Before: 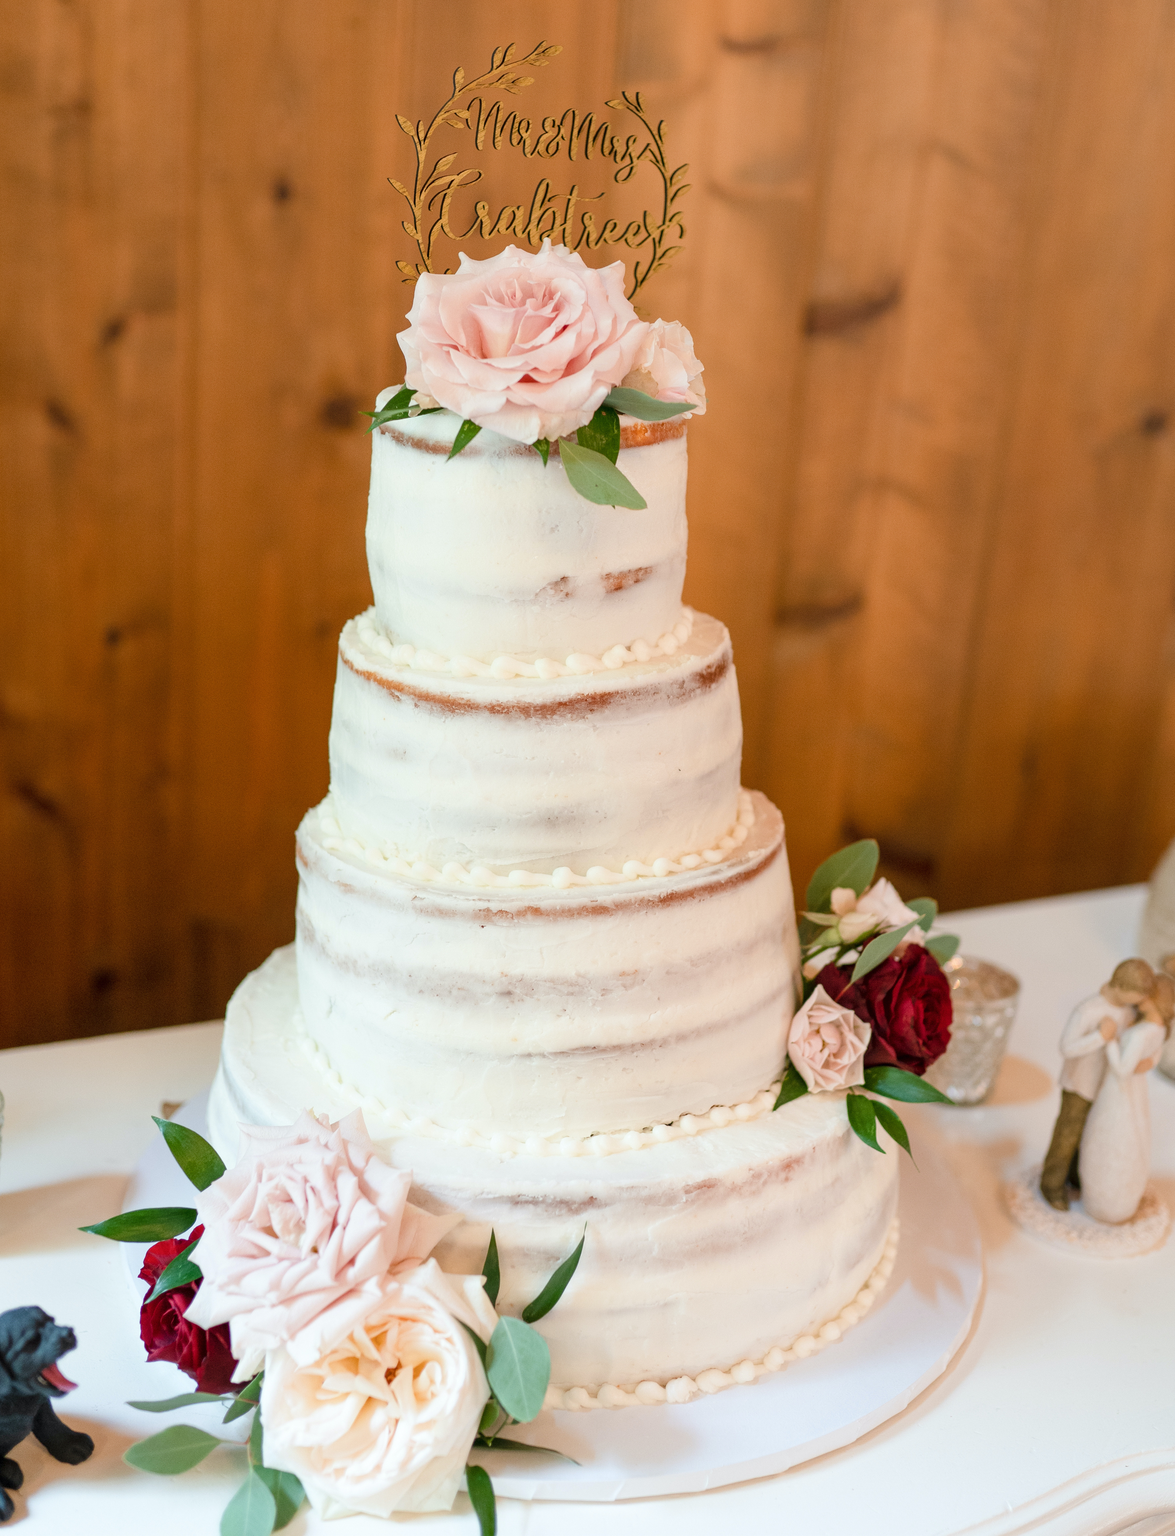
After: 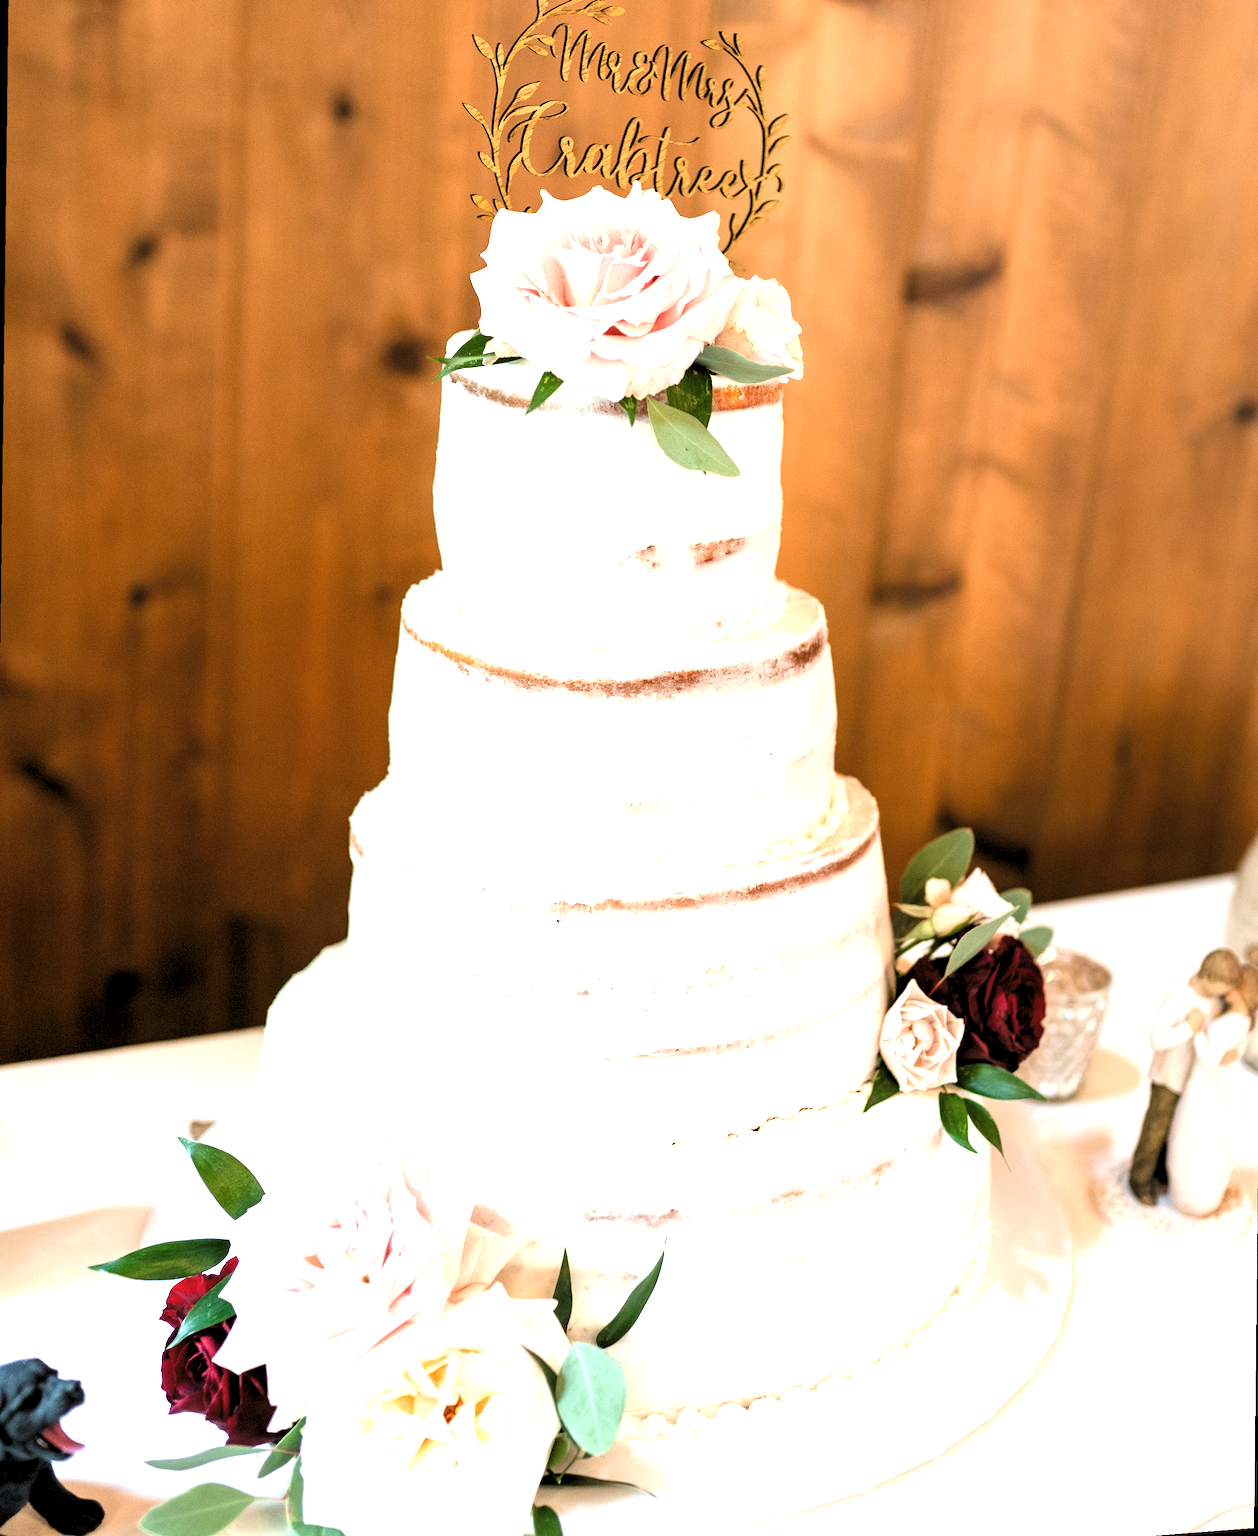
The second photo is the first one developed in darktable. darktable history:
rotate and perspective: rotation 0.679°, lens shift (horizontal) 0.136, crop left 0.009, crop right 0.991, crop top 0.078, crop bottom 0.95
levels: levels [0.182, 0.542, 0.902]
tone equalizer: on, module defaults
exposure: exposure 0.722 EV, compensate highlight preservation false
